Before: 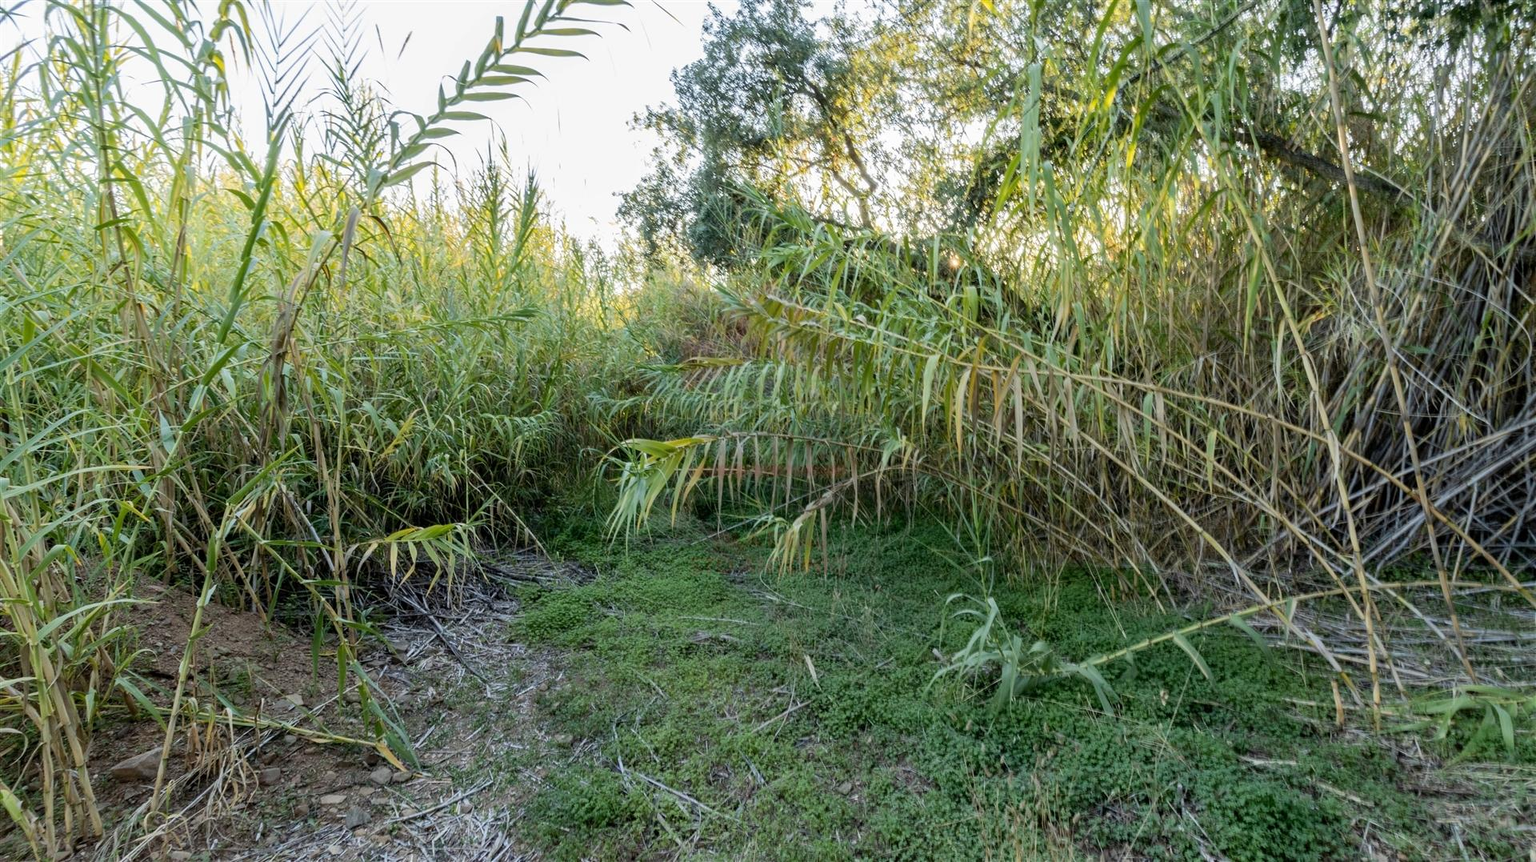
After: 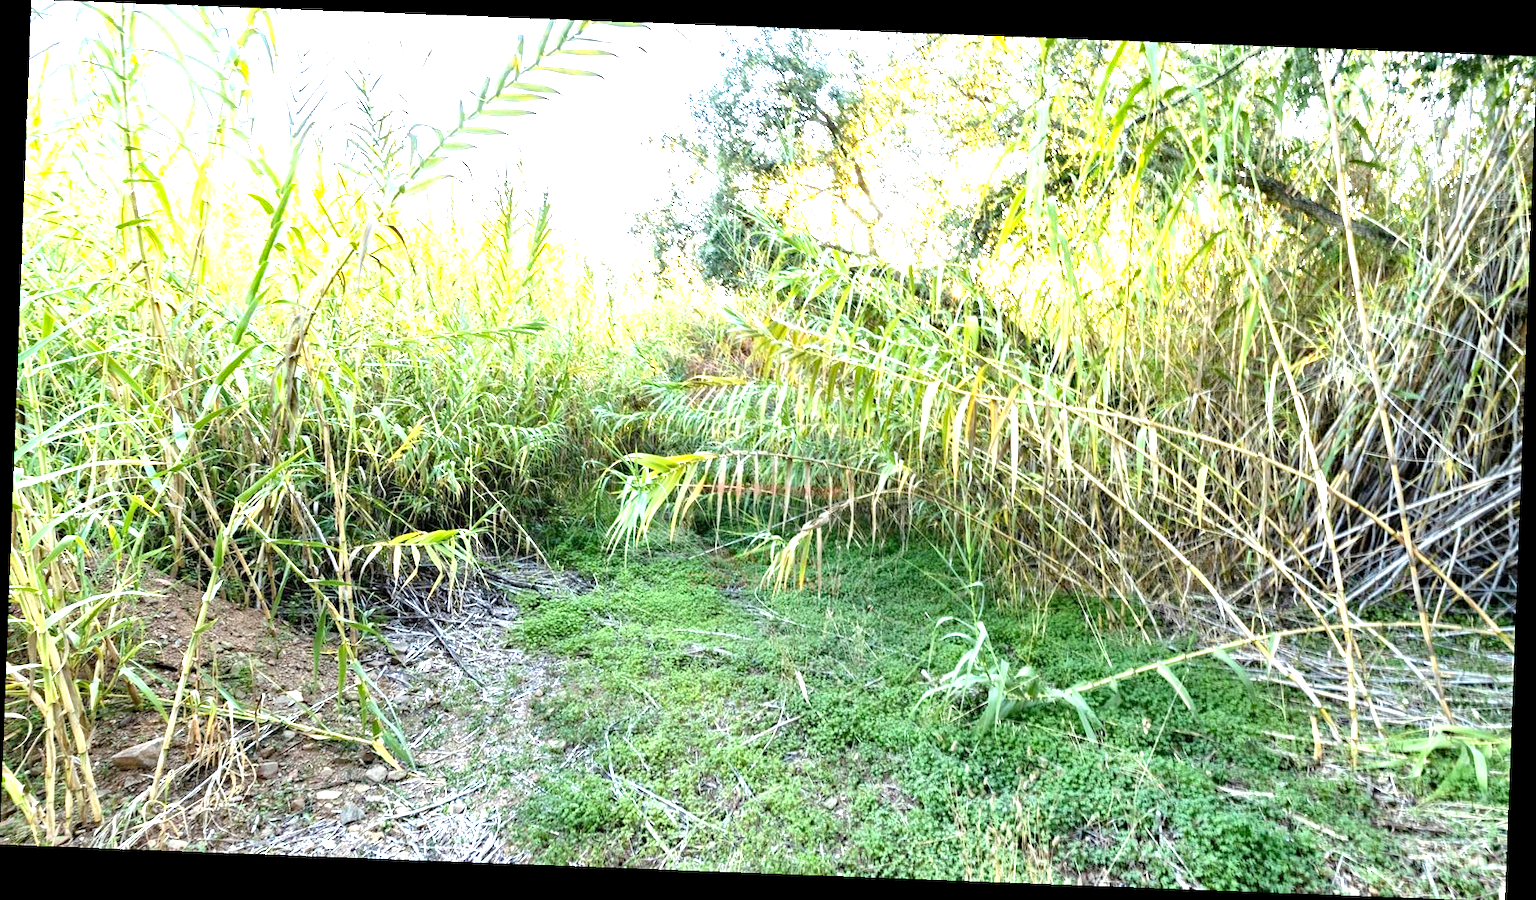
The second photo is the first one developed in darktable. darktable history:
rotate and perspective: rotation 2.17°, automatic cropping off
haze removal: compatibility mode true, adaptive false
exposure: exposure 2 EV, compensate highlight preservation false
